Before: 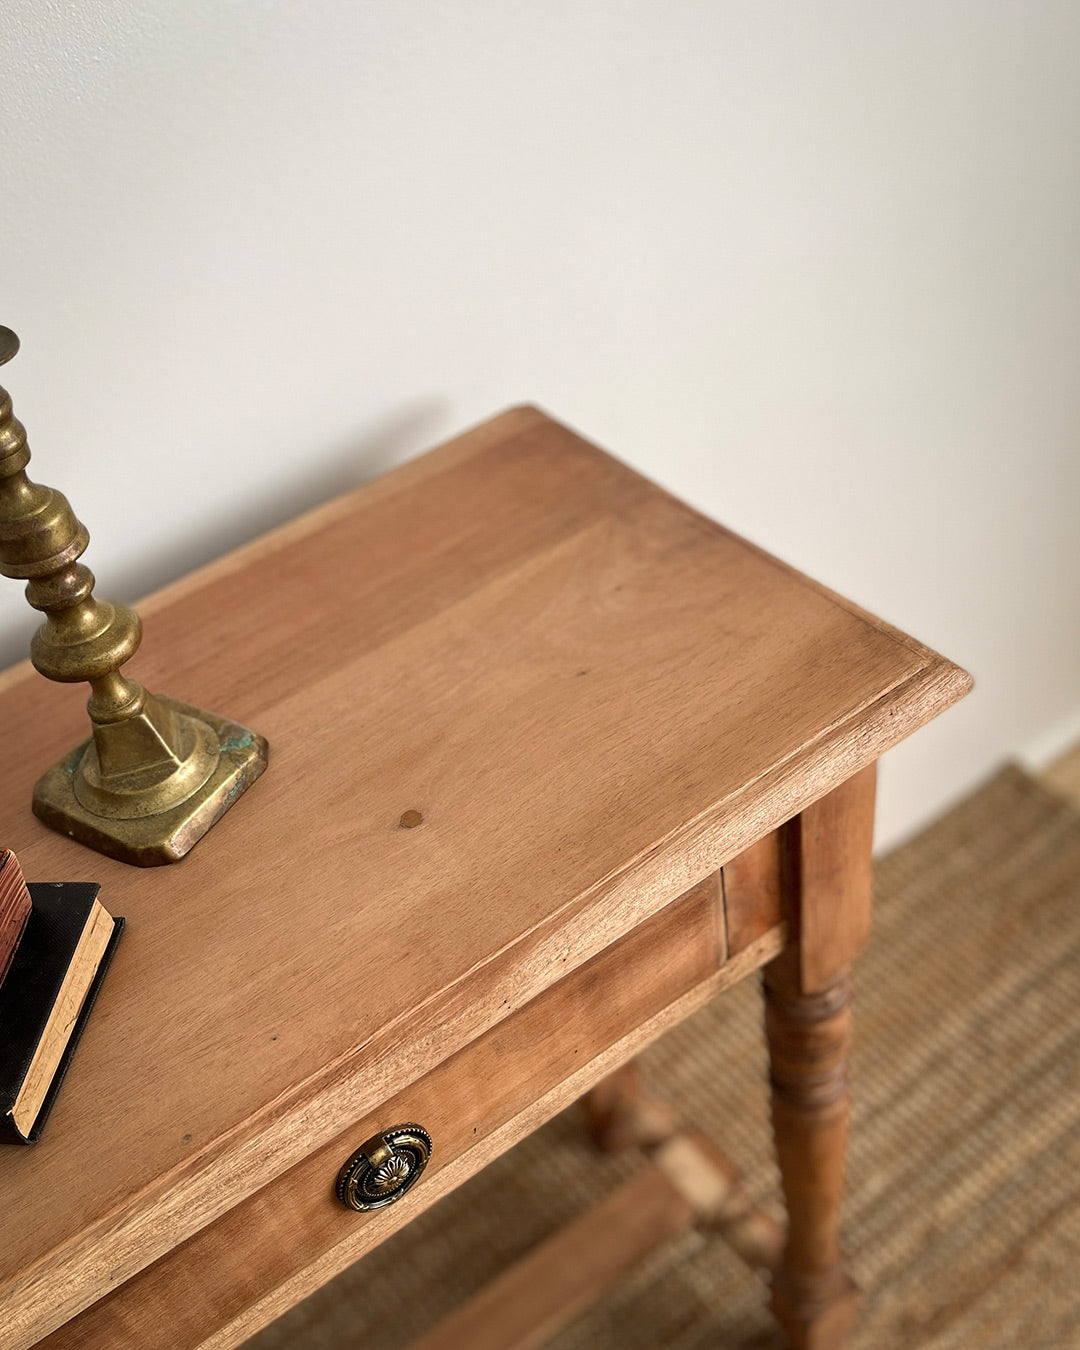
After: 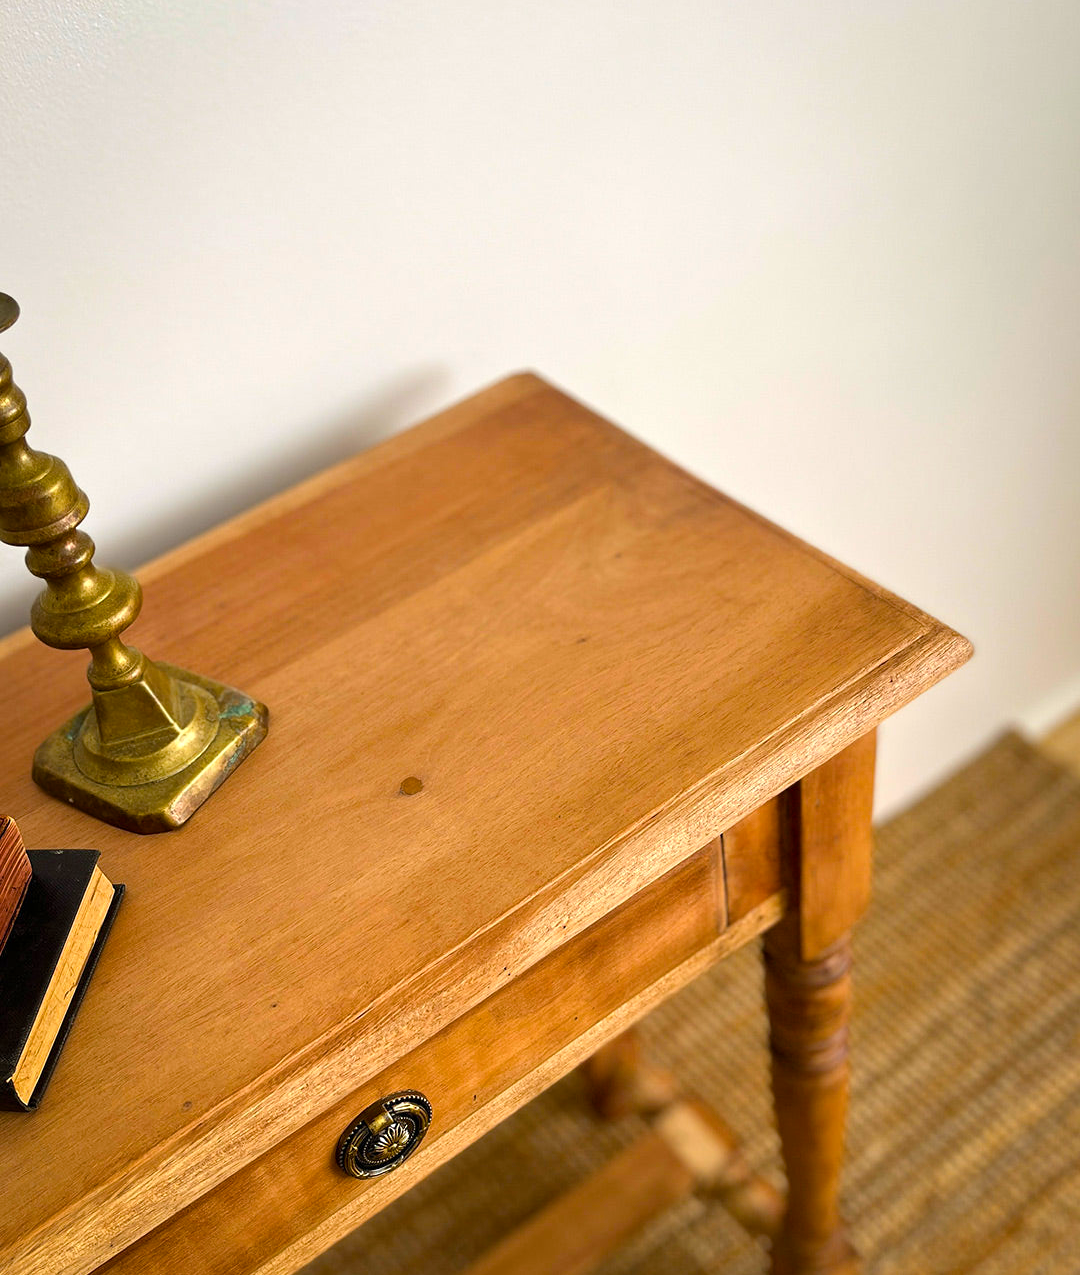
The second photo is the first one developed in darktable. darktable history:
crop and rotate: top 2.479%, bottom 3.018%
color balance rgb: linear chroma grading › global chroma 15%, perceptual saturation grading › global saturation 30%
exposure: exposure 0.2 EV, compensate highlight preservation false
